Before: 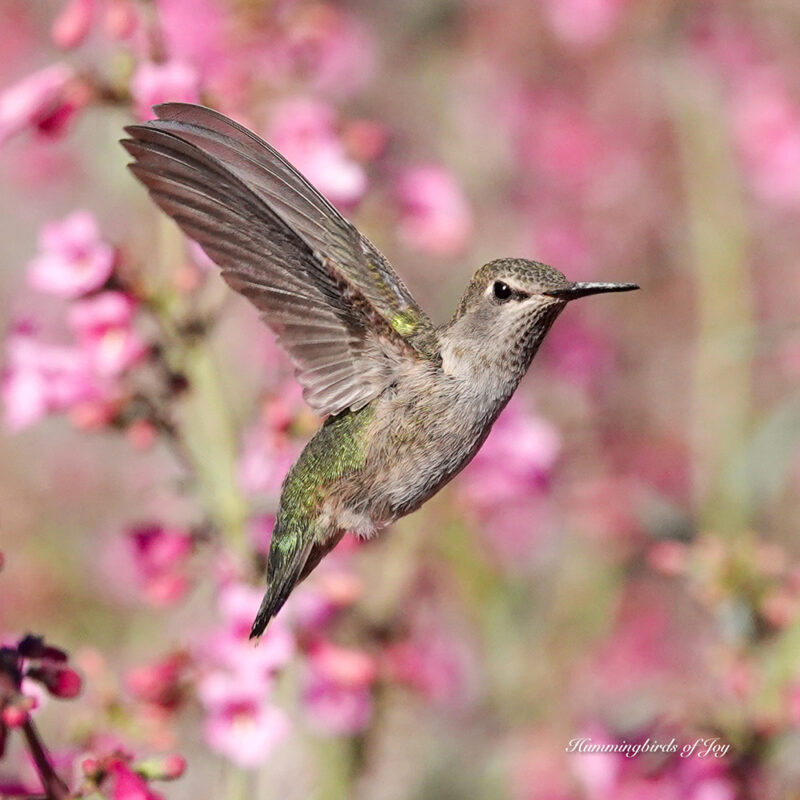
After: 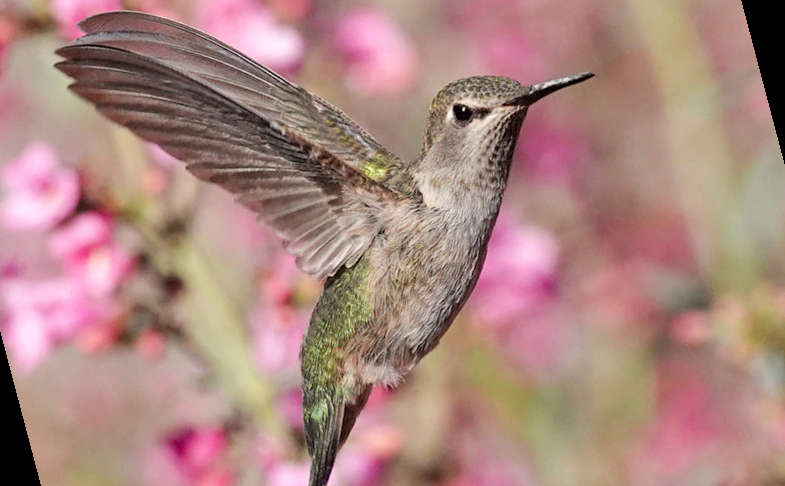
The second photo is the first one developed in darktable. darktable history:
white balance: emerald 1
rotate and perspective: rotation -14.8°, crop left 0.1, crop right 0.903, crop top 0.25, crop bottom 0.748
